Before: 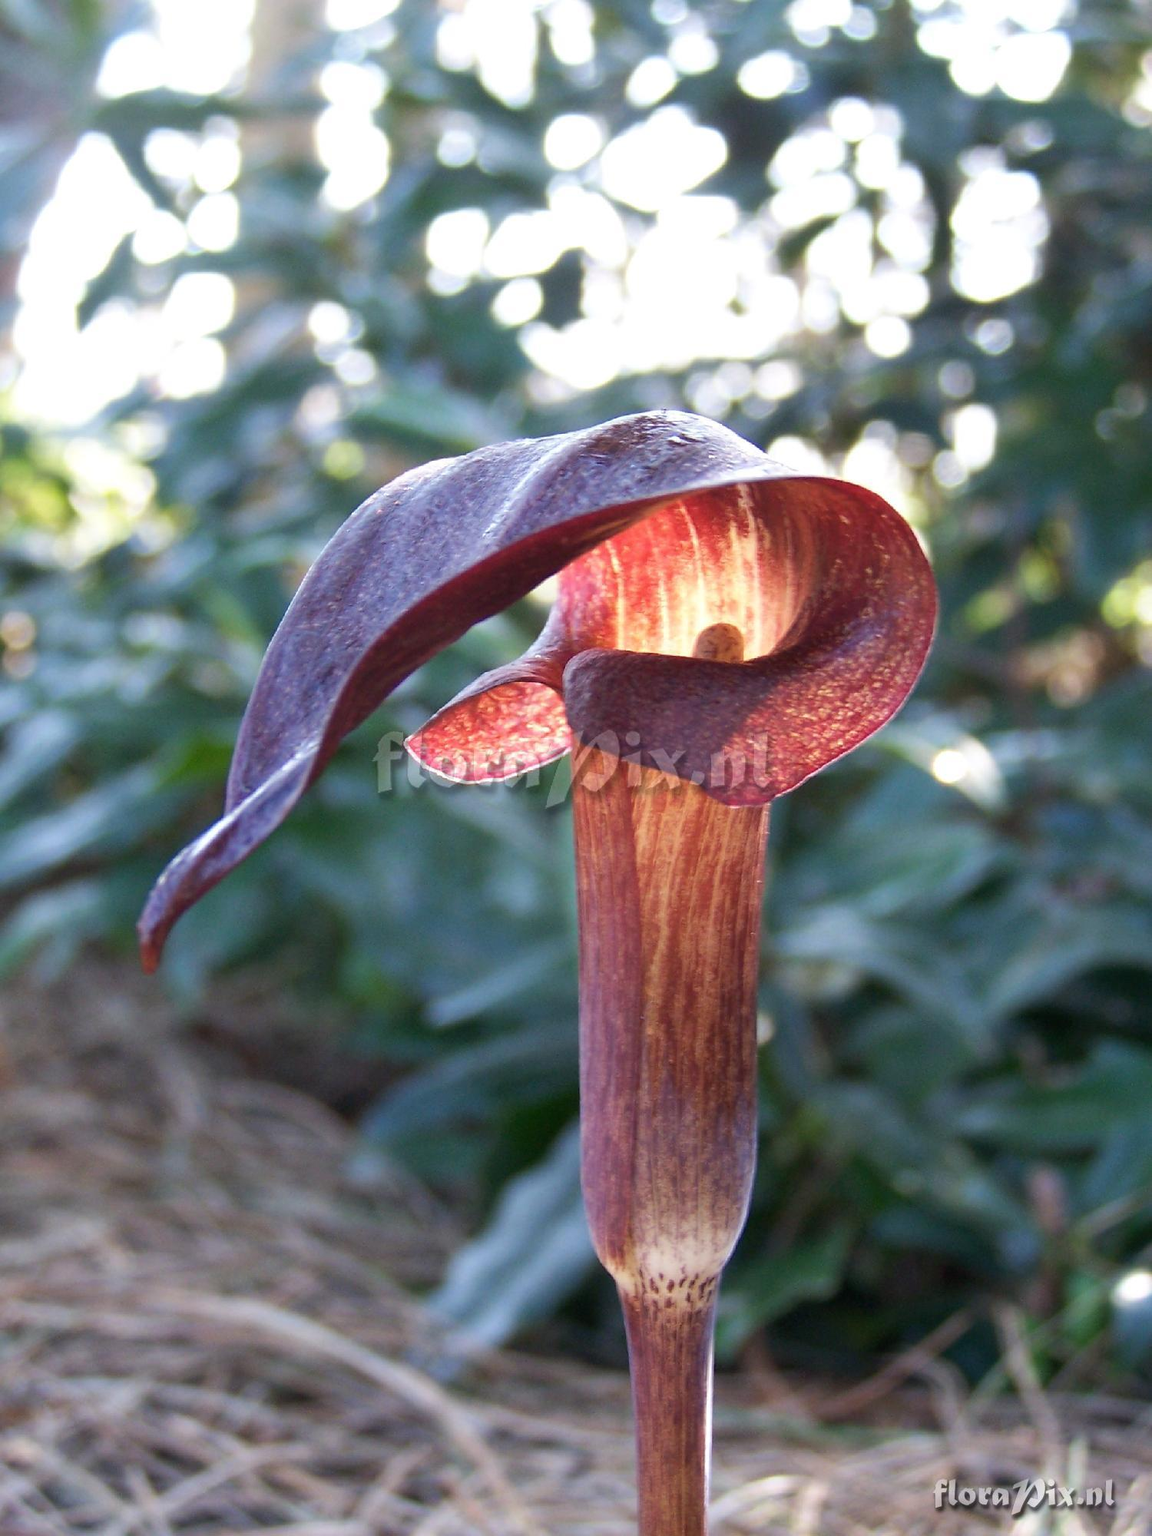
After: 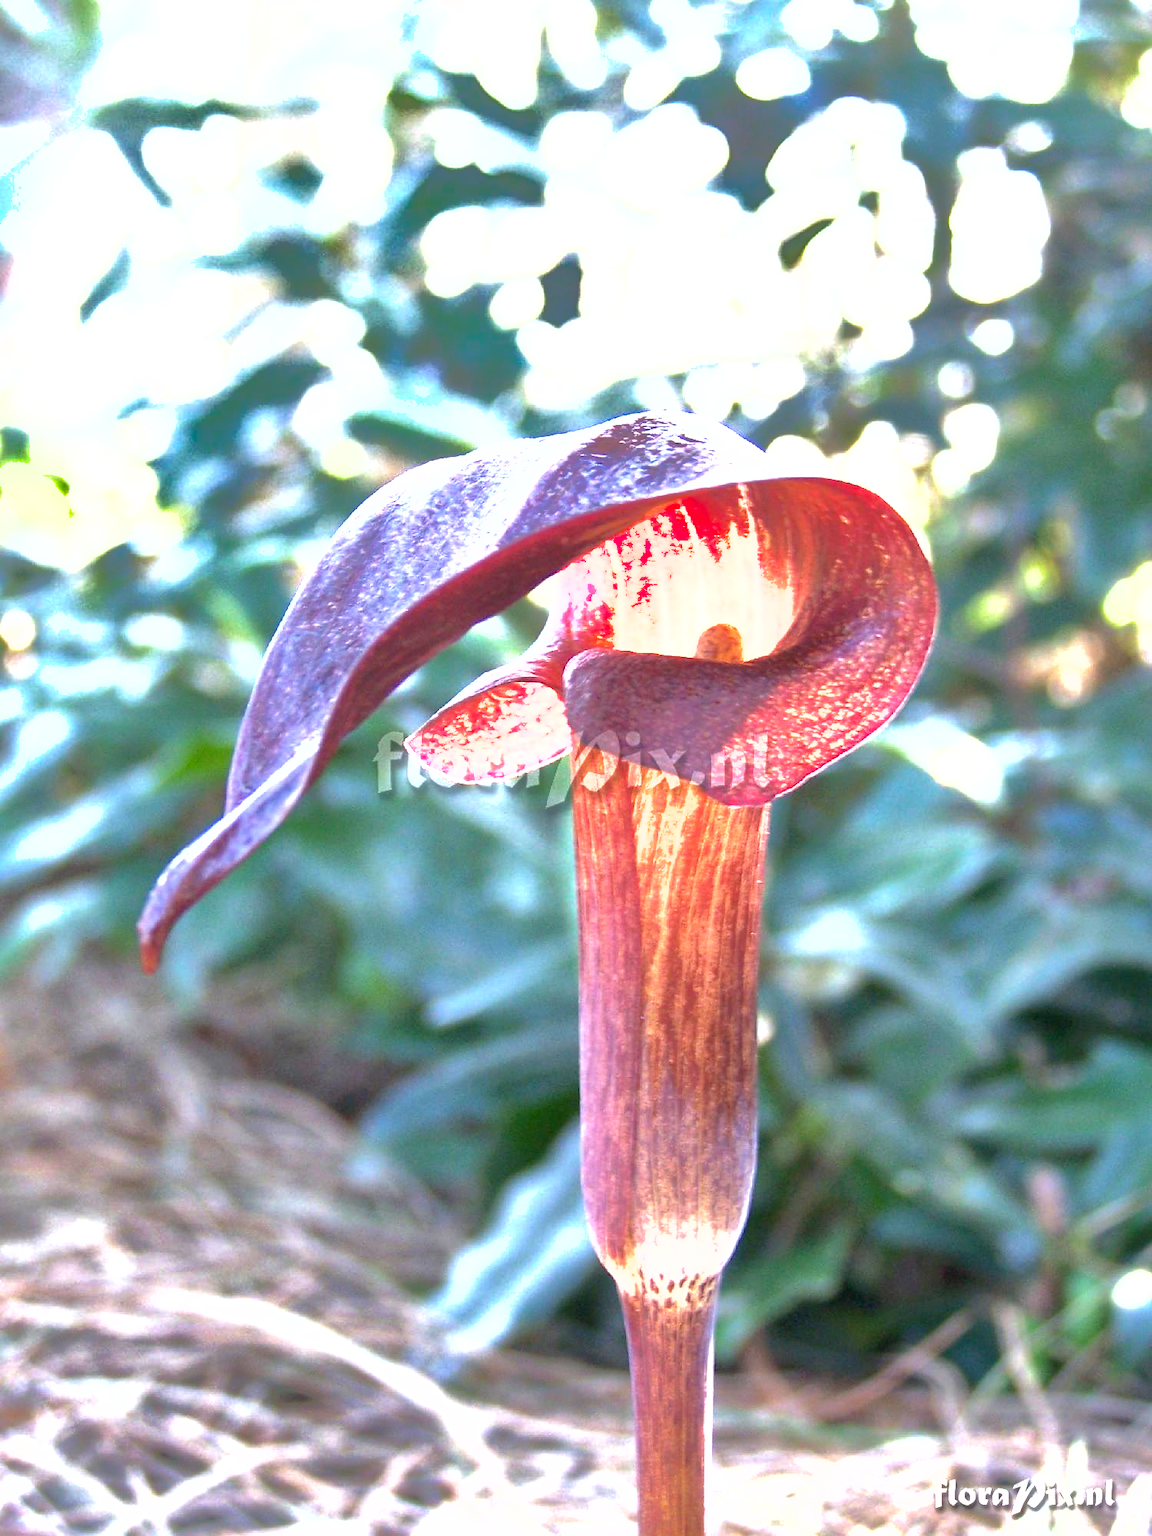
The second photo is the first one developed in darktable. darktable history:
exposure: black level correction 0.001, exposure 1.736 EV, compensate highlight preservation false
shadows and highlights: shadows 40.2, highlights -60.09
